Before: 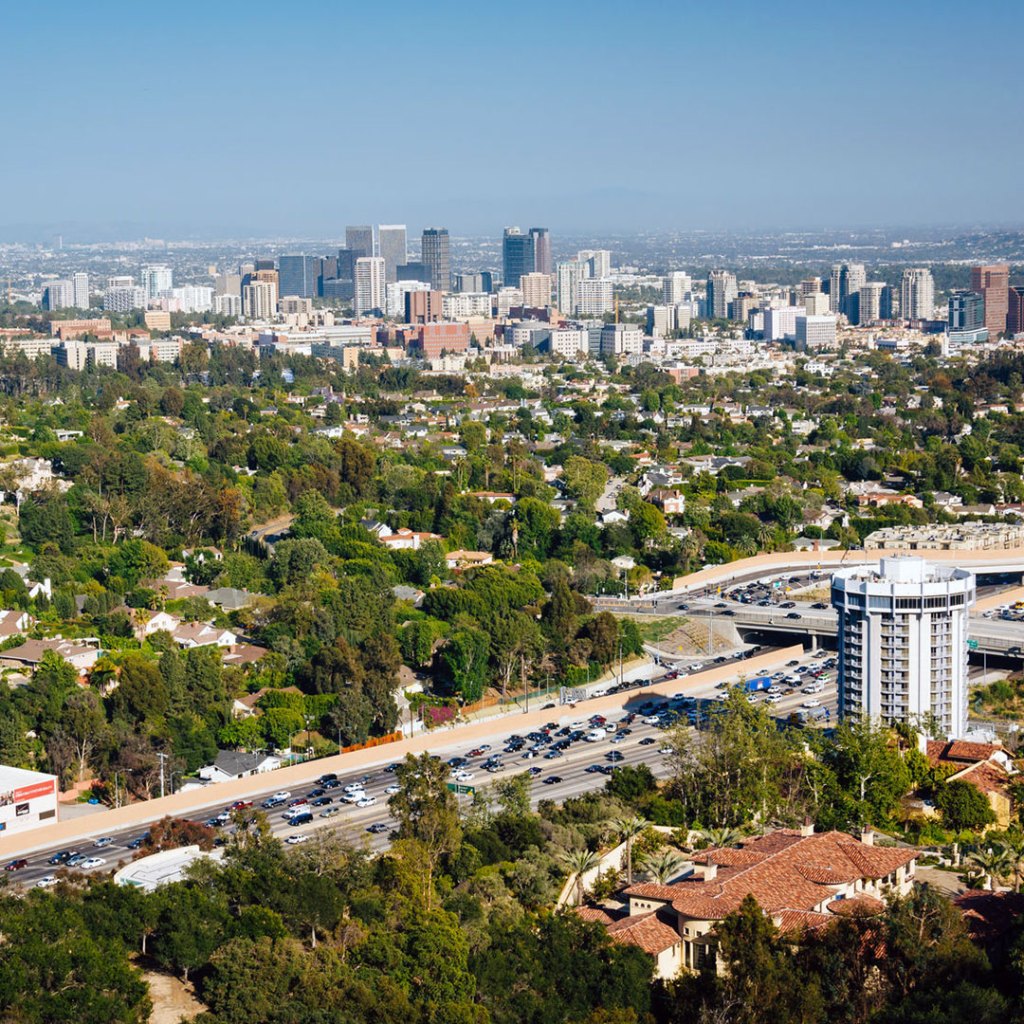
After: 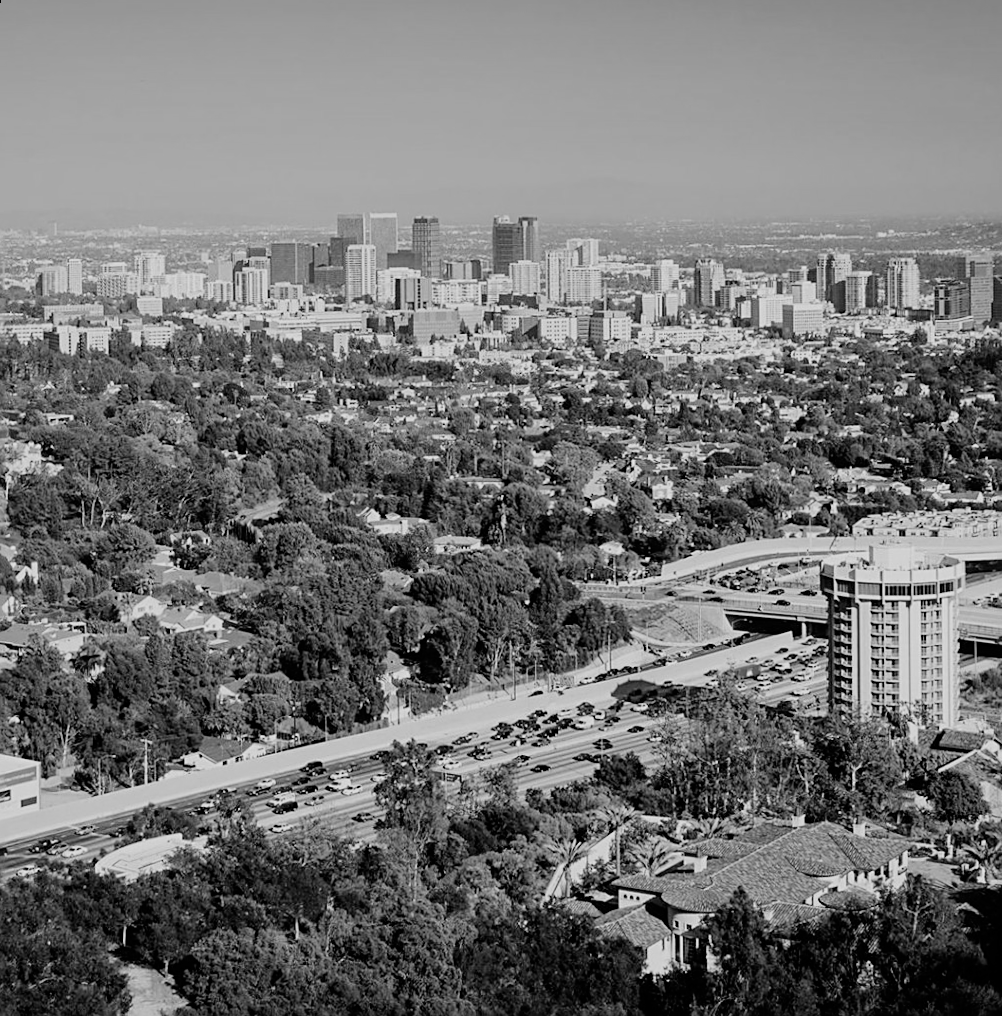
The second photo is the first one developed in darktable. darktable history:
monochrome: on, module defaults
sharpen: on, module defaults
rotate and perspective: rotation 0.226°, lens shift (vertical) -0.042, crop left 0.023, crop right 0.982, crop top 0.006, crop bottom 0.994
filmic rgb: black relative exposure -7.65 EV, white relative exposure 4.56 EV, hardness 3.61, color science v6 (2022)
color correction: highlights a* 1.39, highlights b* 17.83
